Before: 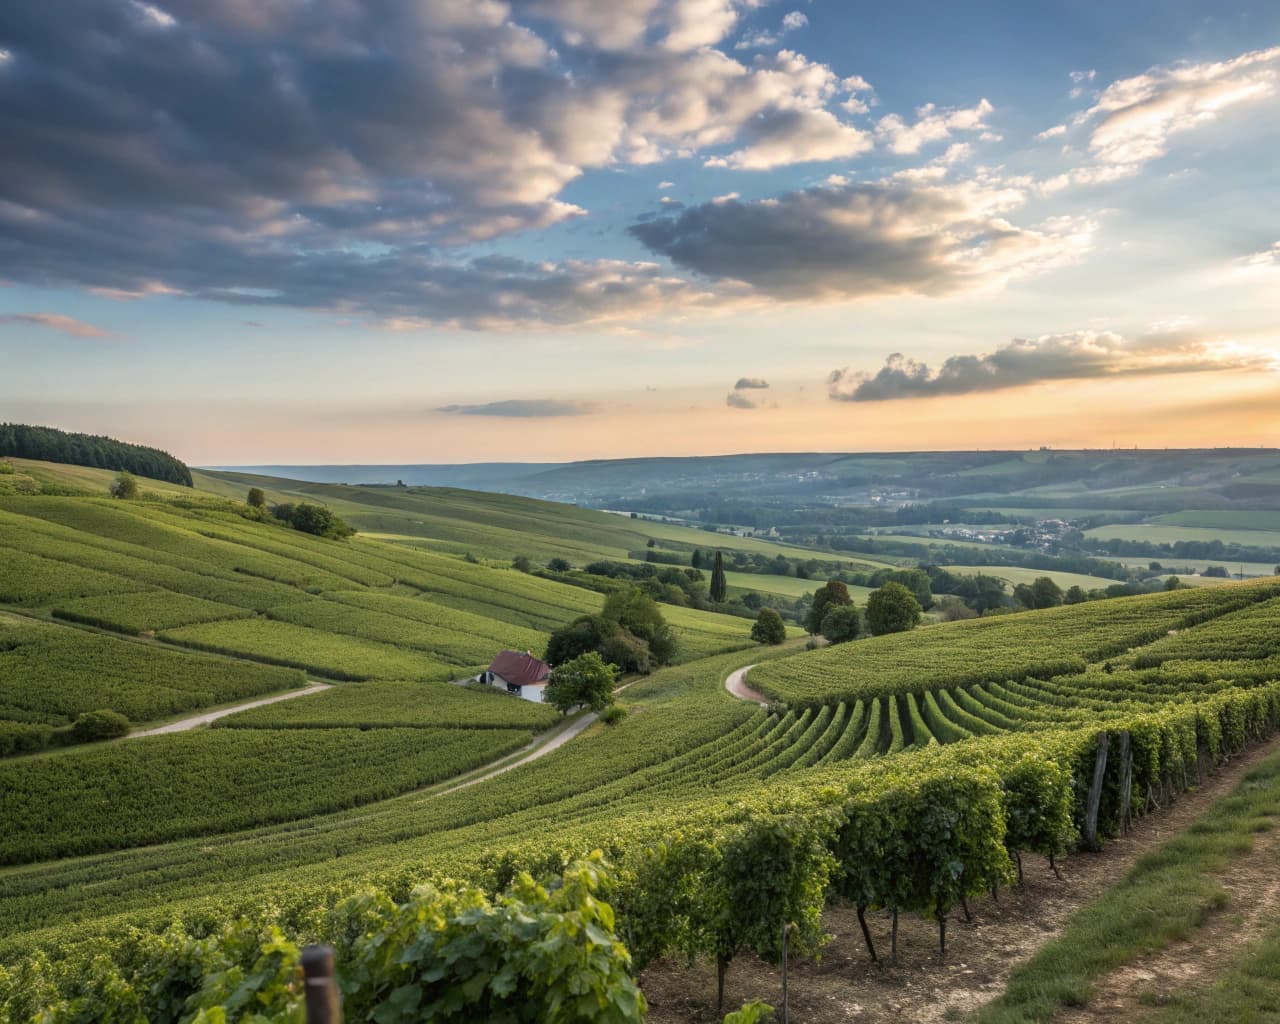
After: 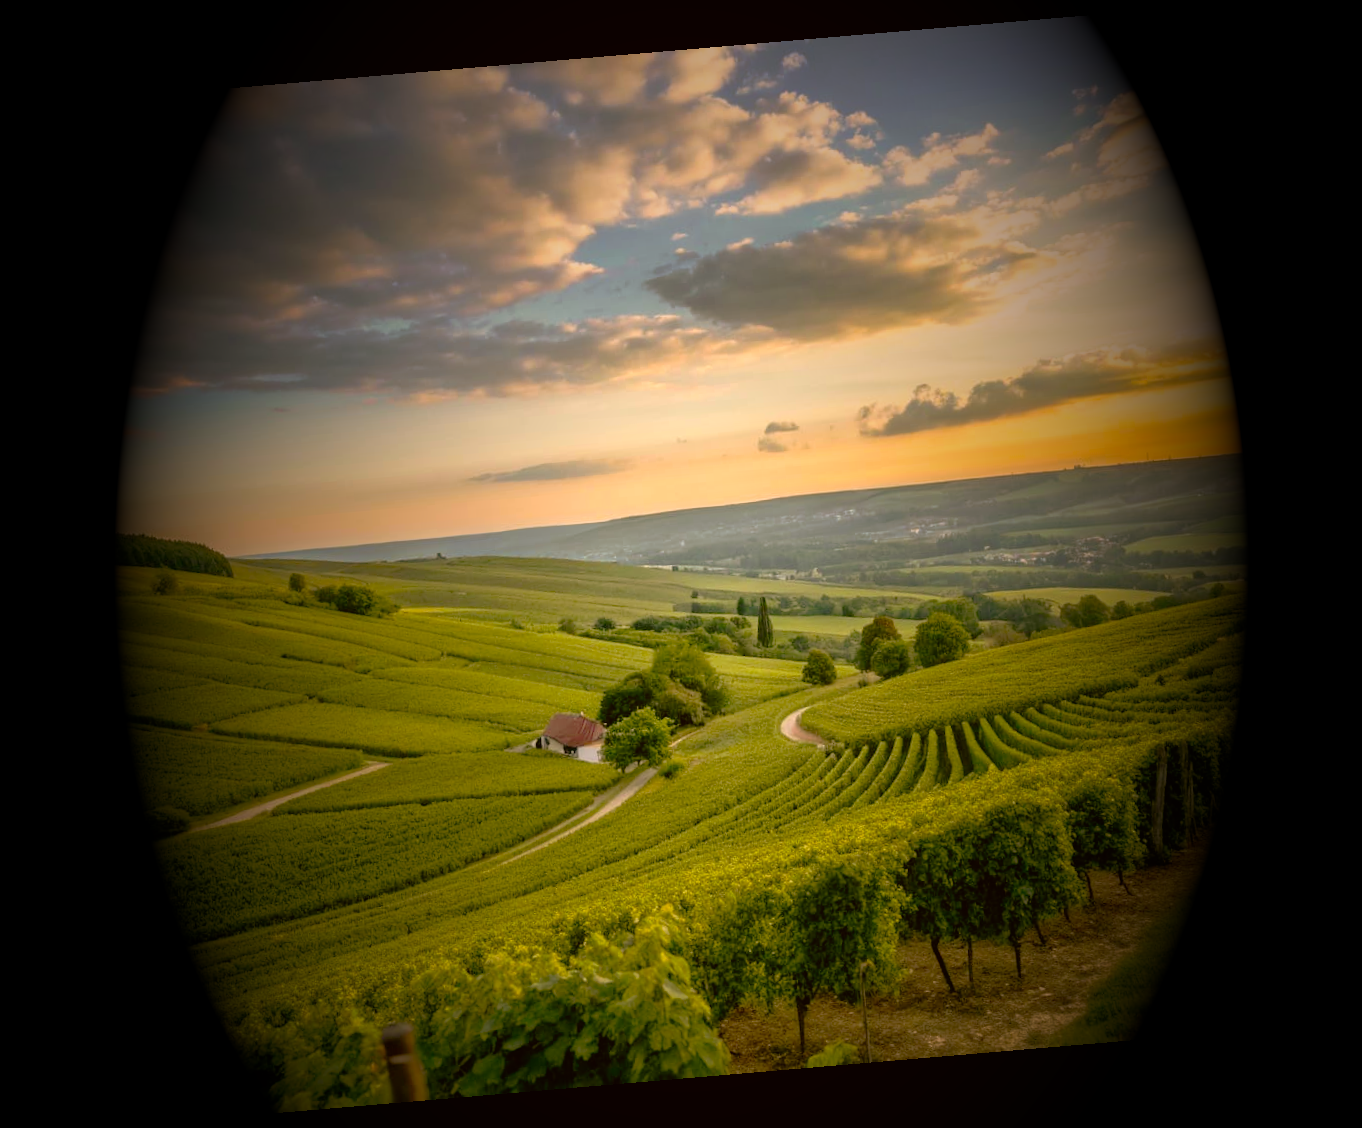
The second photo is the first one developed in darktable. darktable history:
vignetting: fall-off start 15.9%, fall-off radius 100%, brightness -1, saturation 0.5, width/height ratio 0.719
color correction: highlights a* 8.98, highlights b* 15.09, shadows a* -0.49, shadows b* 26.52
tone curve: curves: ch0 [(0, 0) (0.003, 0.007) (0.011, 0.011) (0.025, 0.021) (0.044, 0.04) (0.069, 0.07) (0.1, 0.129) (0.136, 0.187) (0.177, 0.254) (0.224, 0.325) (0.277, 0.398) (0.335, 0.461) (0.399, 0.513) (0.468, 0.571) (0.543, 0.624) (0.623, 0.69) (0.709, 0.777) (0.801, 0.86) (0.898, 0.953) (1, 1)], preserve colors none
shadows and highlights: shadows 20.55, highlights -20.99, soften with gaussian
color balance rgb: perceptual saturation grading › global saturation 20%, global vibrance 20%
rotate and perspective: rotation -4.86°, automatic cropping off
